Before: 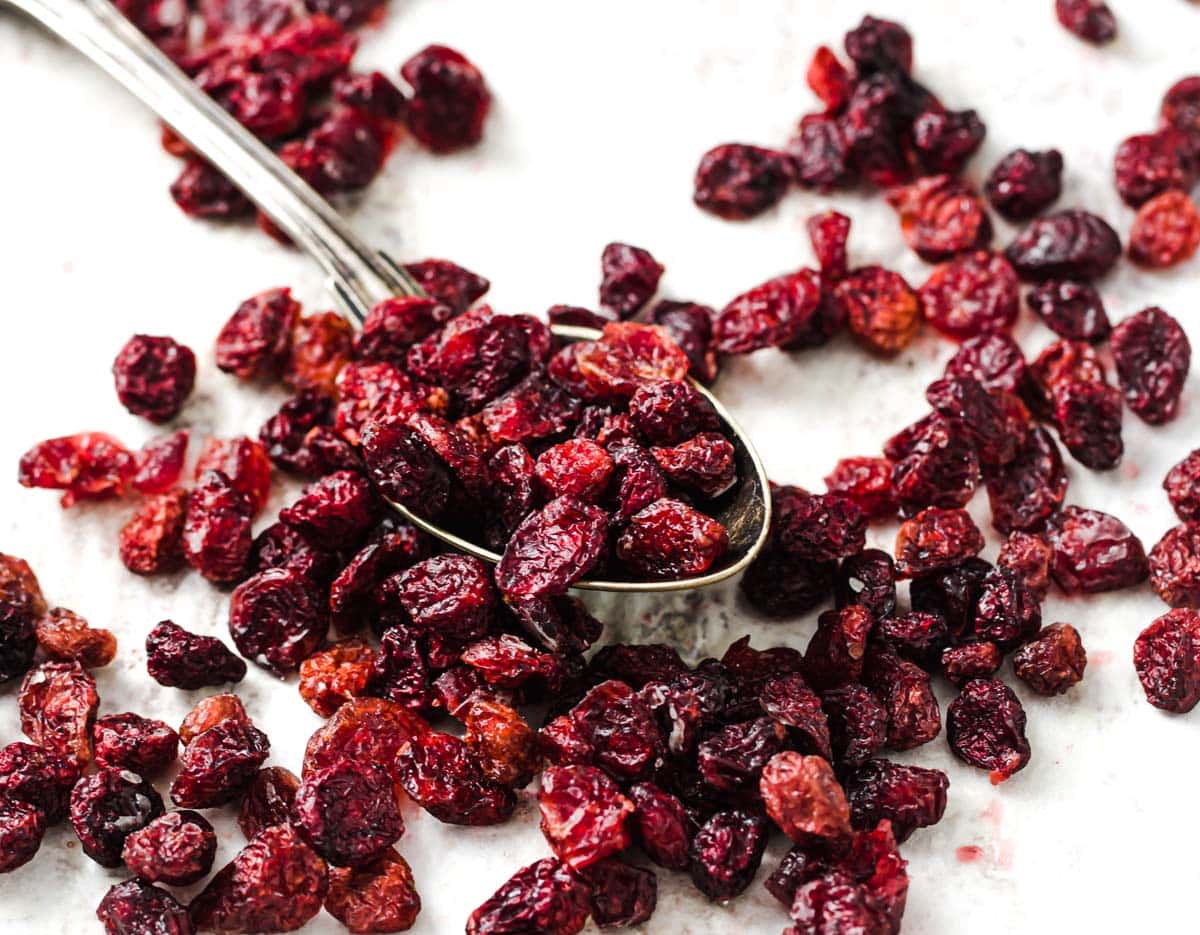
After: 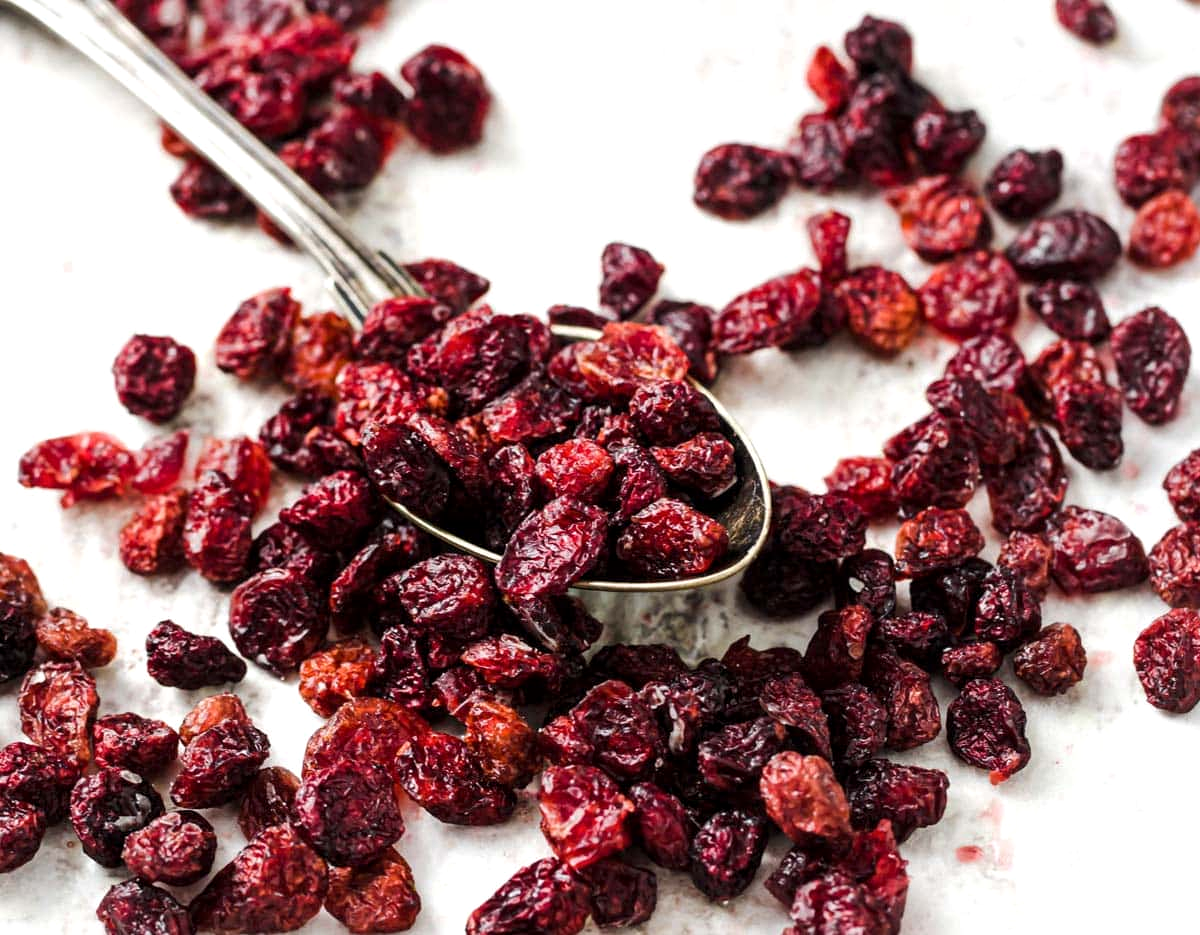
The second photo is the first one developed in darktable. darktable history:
local contrast: highlights 103%, shadows 100%, detail 119%, midtone range 0.2
